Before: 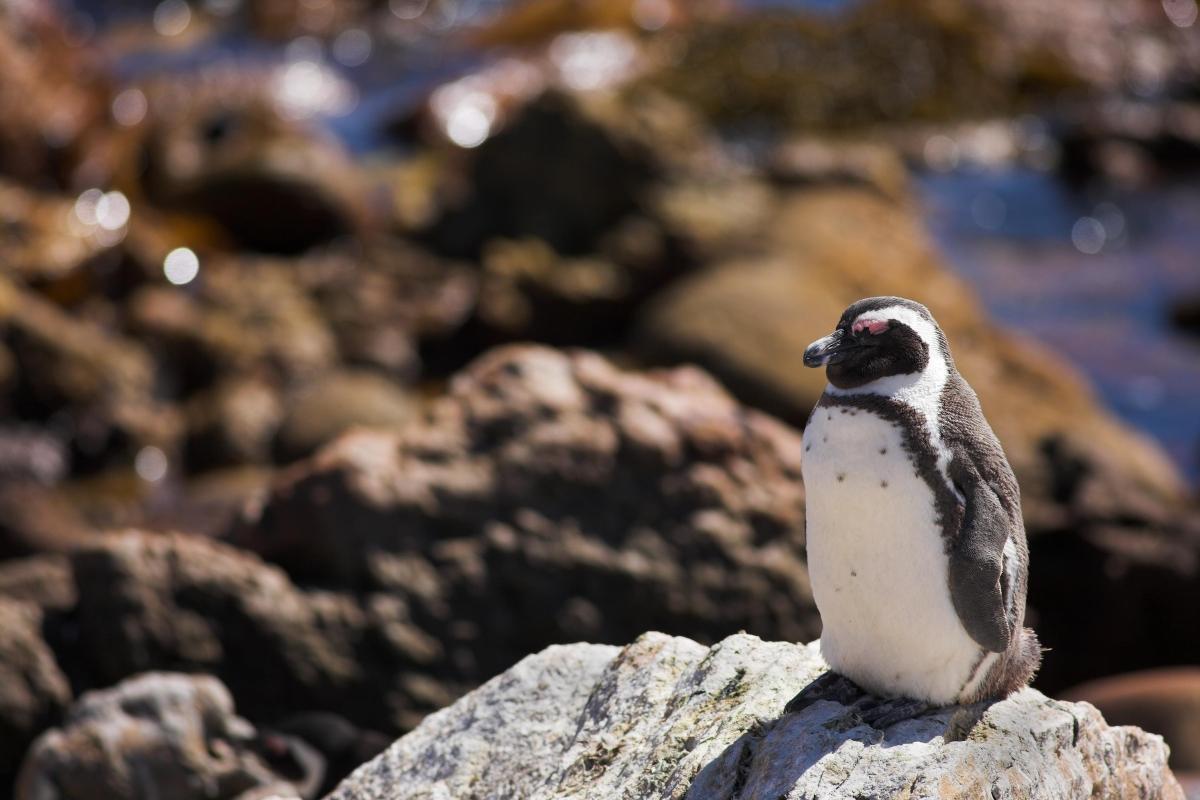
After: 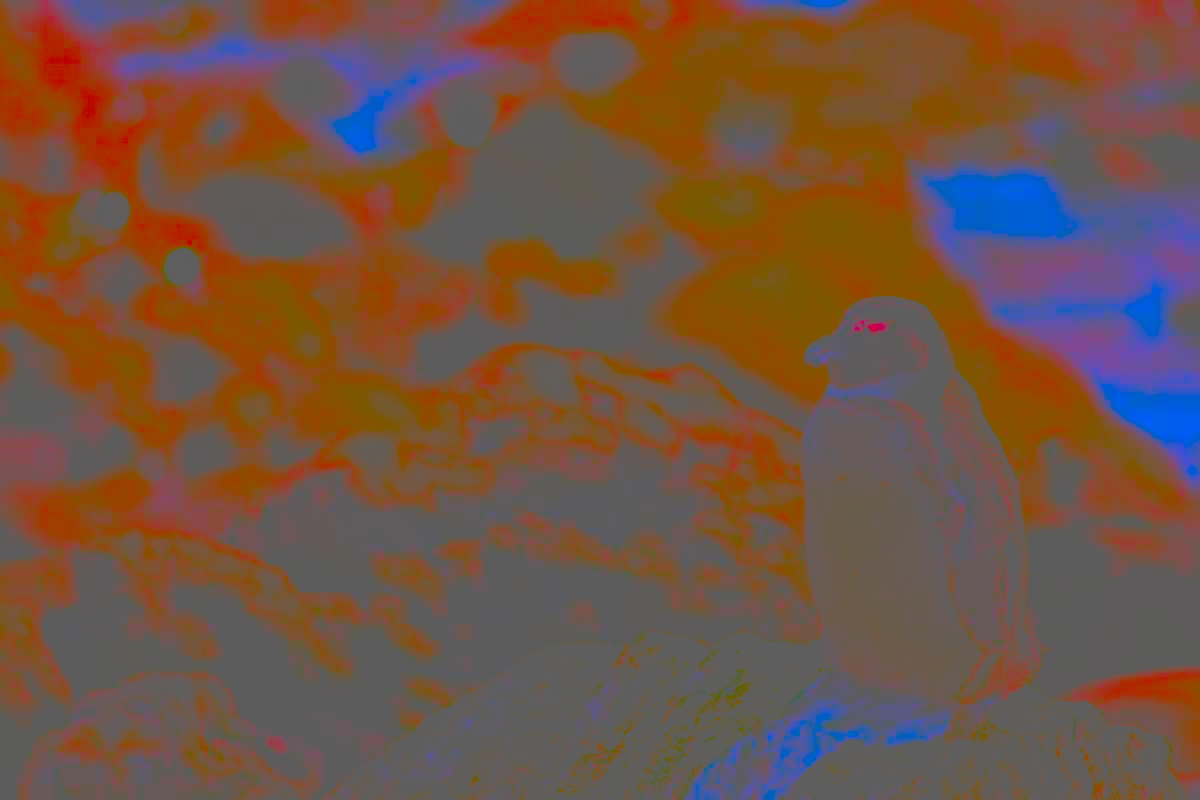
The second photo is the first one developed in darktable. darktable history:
contrast brightness saturation: contrast -0.99, brightness -0.17, saturation 0.75
base curve: curves: ch0 [(0, 0) (0.007, 0.004) (0.027, 0.03) (0.046, 0.07) (0.207, 0.54) (0.442, 0.872) (0.673, 0.972) (1, 1)], preserve colors none
